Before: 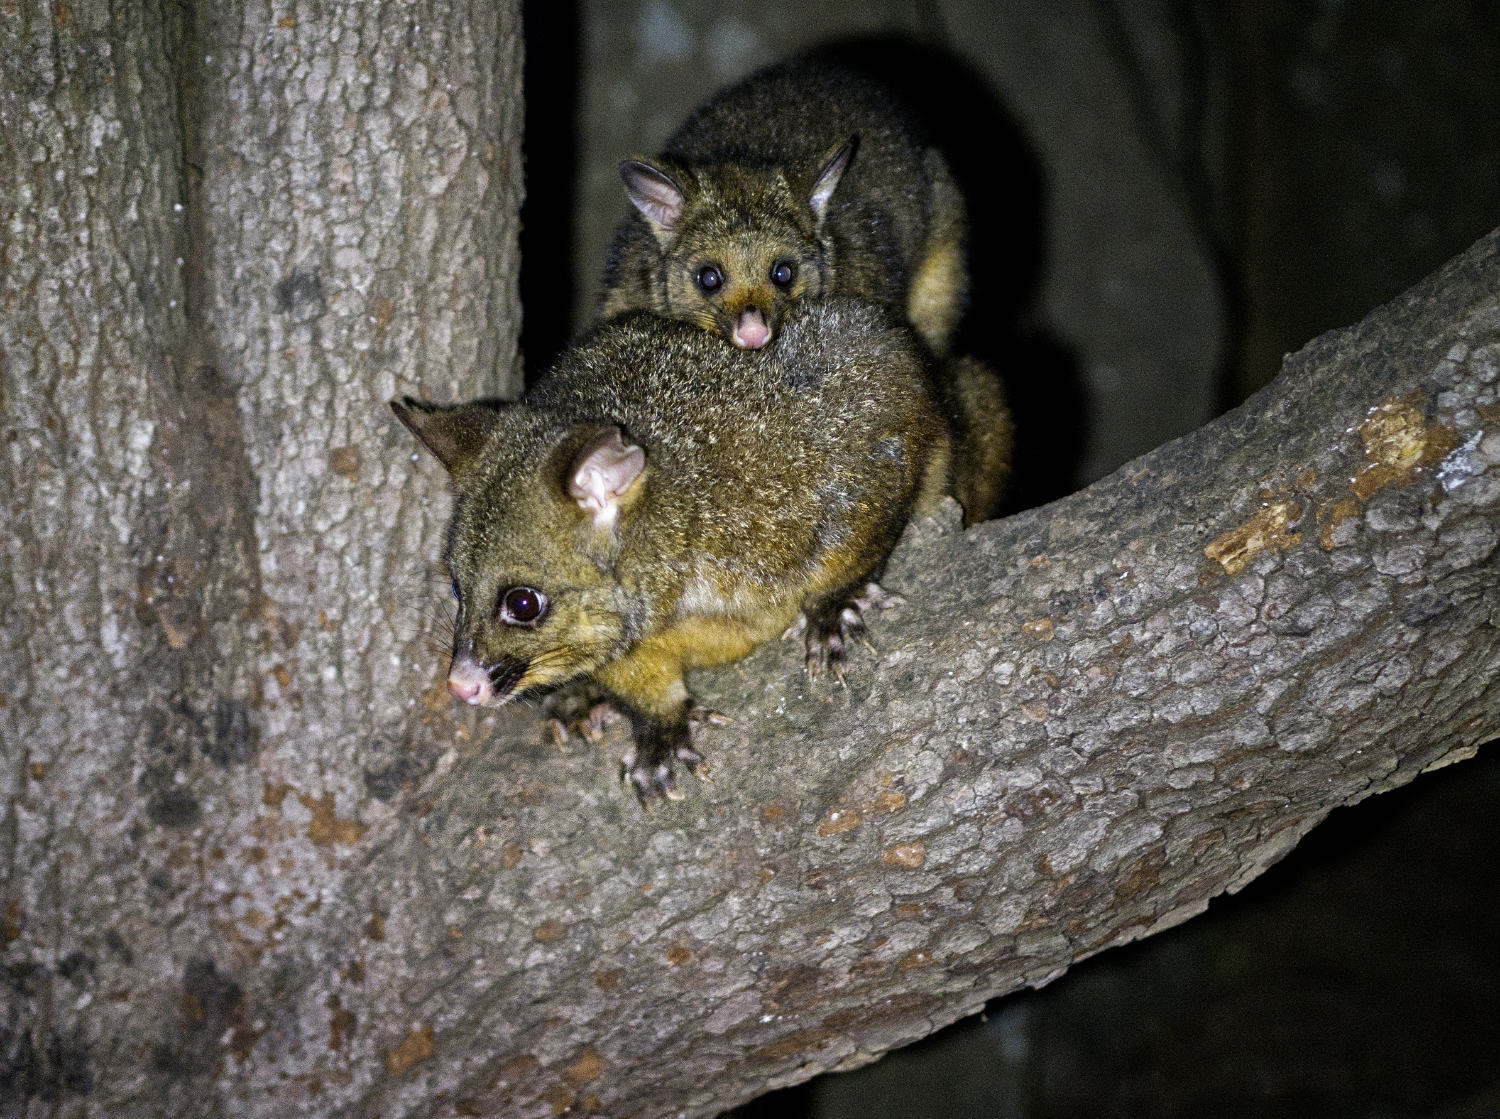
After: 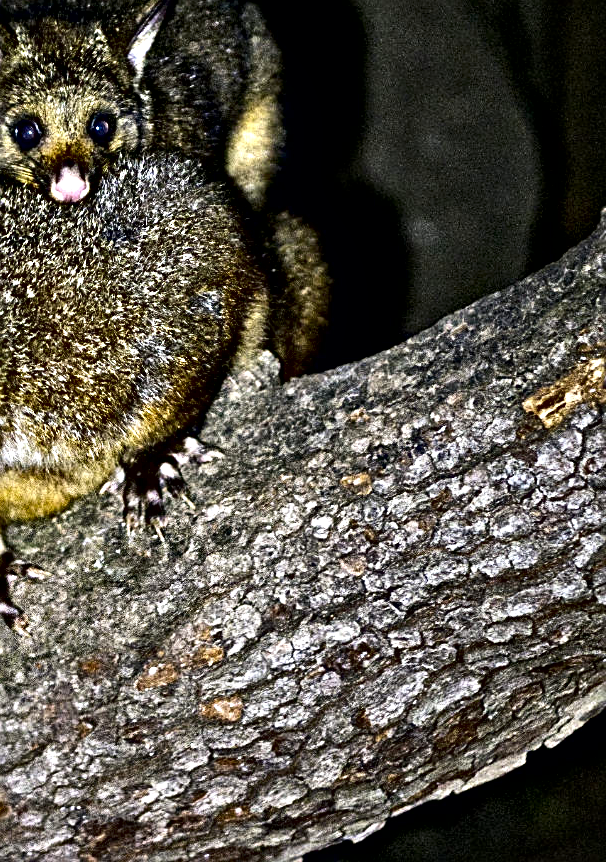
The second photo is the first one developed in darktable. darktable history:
crop: left 45.529%, top 13.101%, right 14.015%, bottom 9.832%
contrast brightness saturation: contrast 0.125, brightness -0.057, saturation 0.161
contrast equalizer: octaves 7, y [[0.48, 0.654, 0.731, 0.706, 0.772, 0.382], [0.55 ×6], [0 ×6], [0 ×6], [0 ×6]]
sharpen: on, module defaults
